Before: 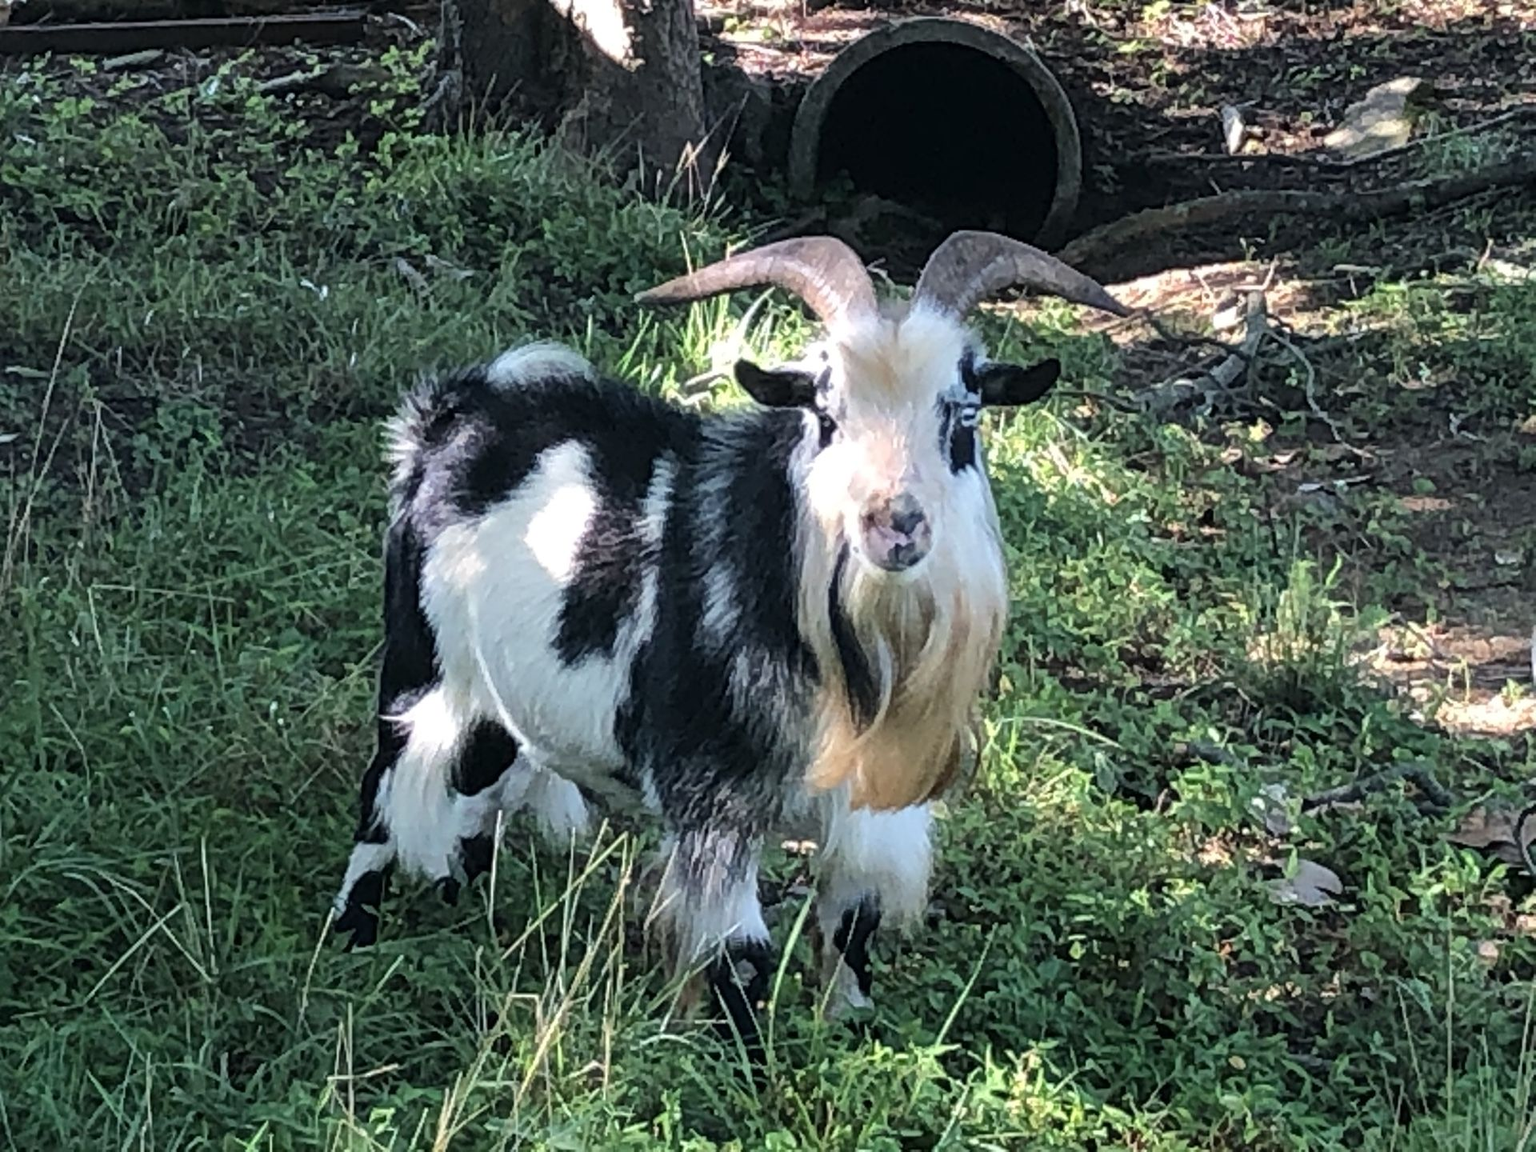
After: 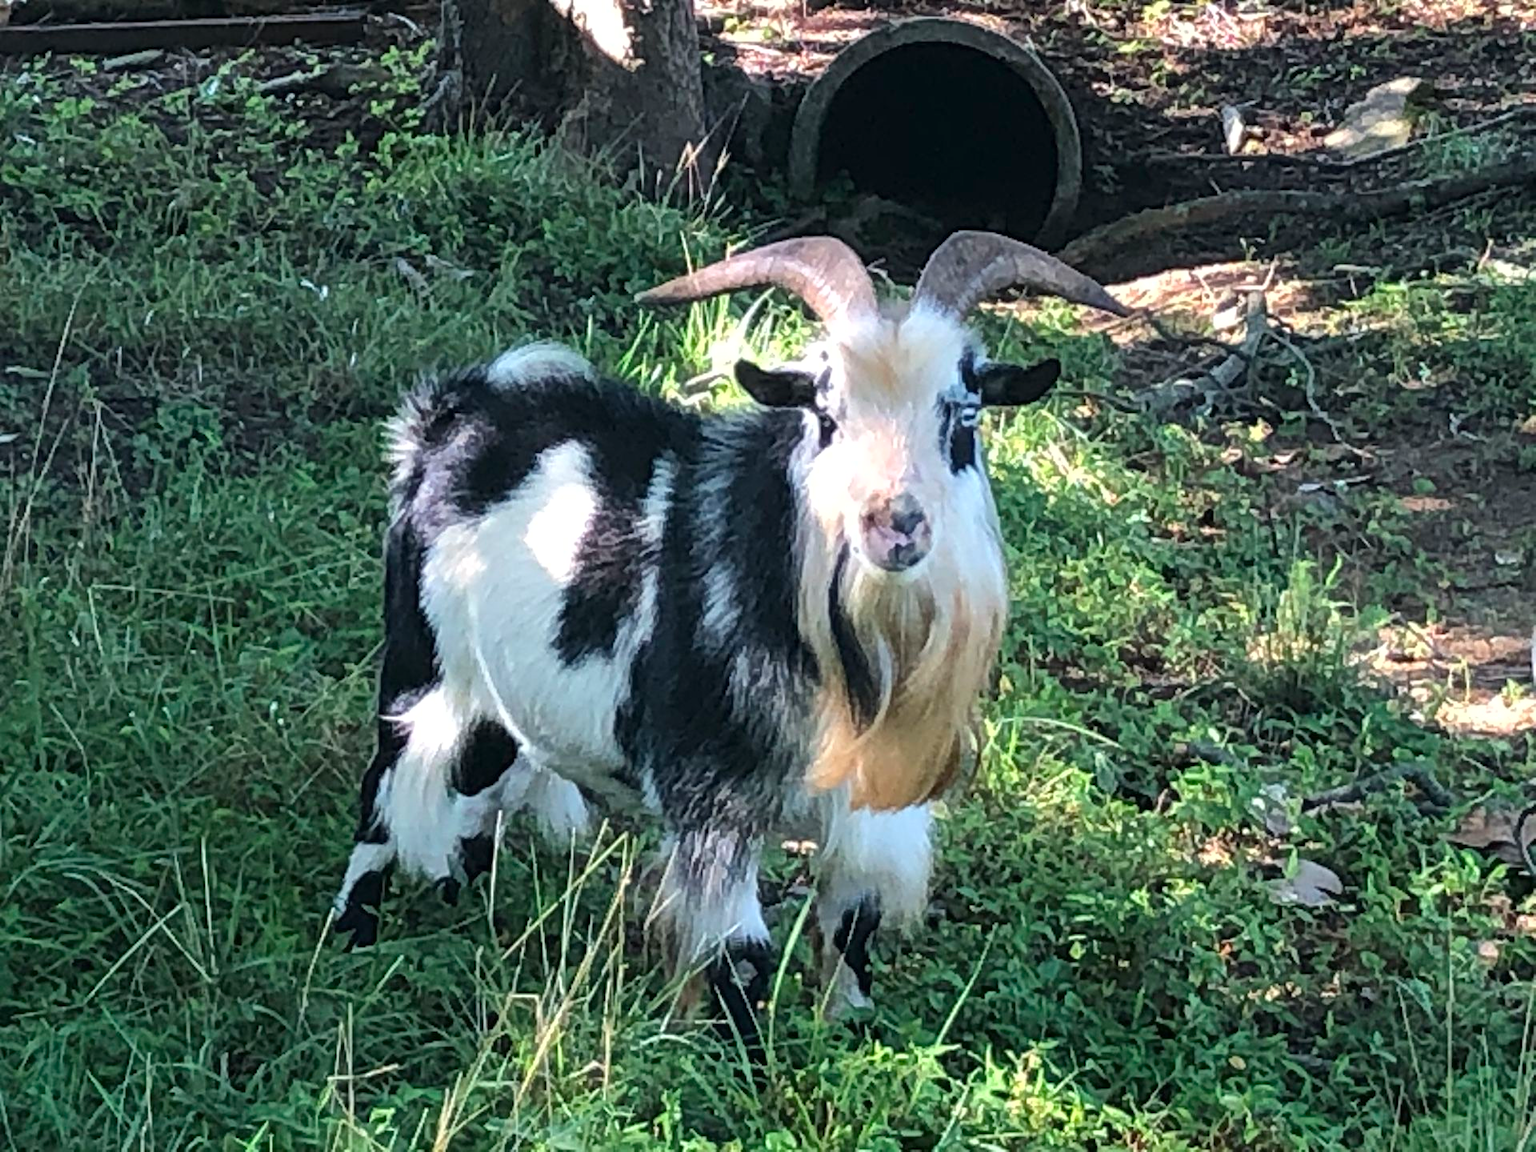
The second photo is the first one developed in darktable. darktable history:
shadows and highlights: radius 120.64, shadows 21.52, white point adjustment -9.62, highlights -13.47, soften with gaussian
exposure: black level correction 0, exposure 0.5 EV, compensate exposure bias true, compensate highlight preservation false
